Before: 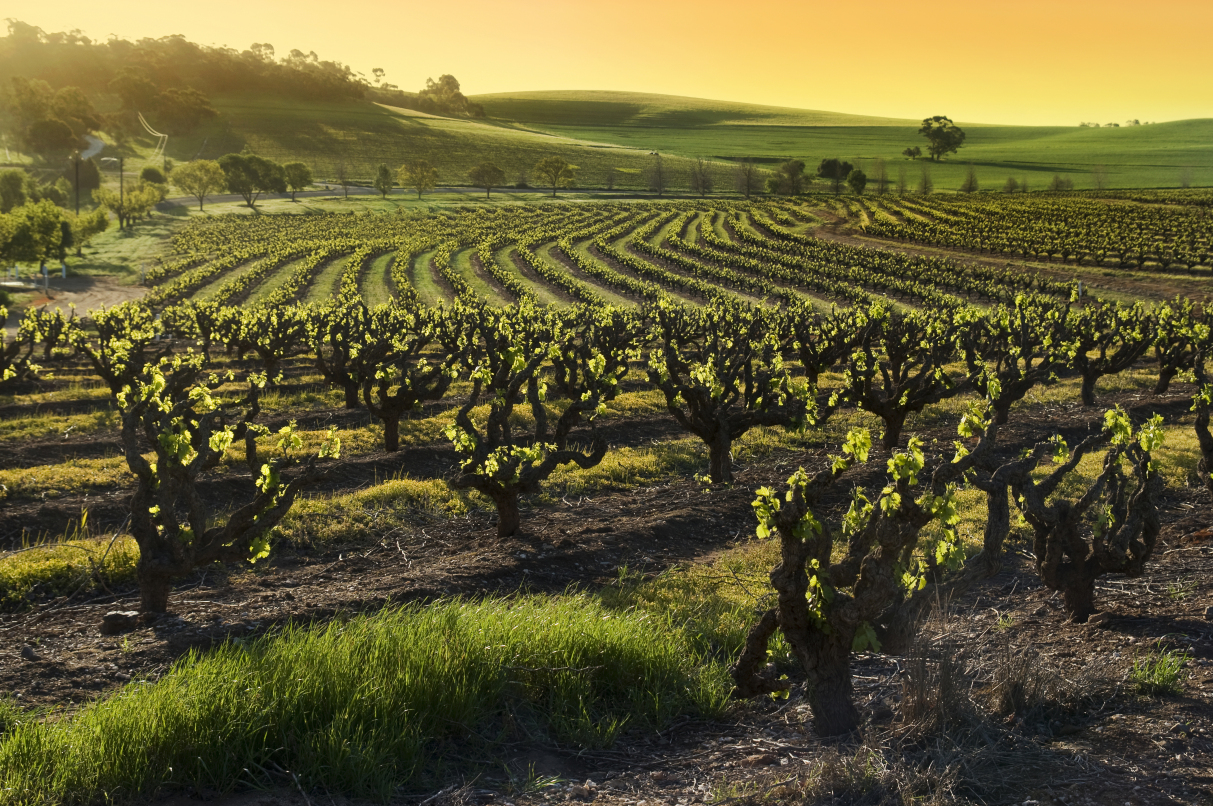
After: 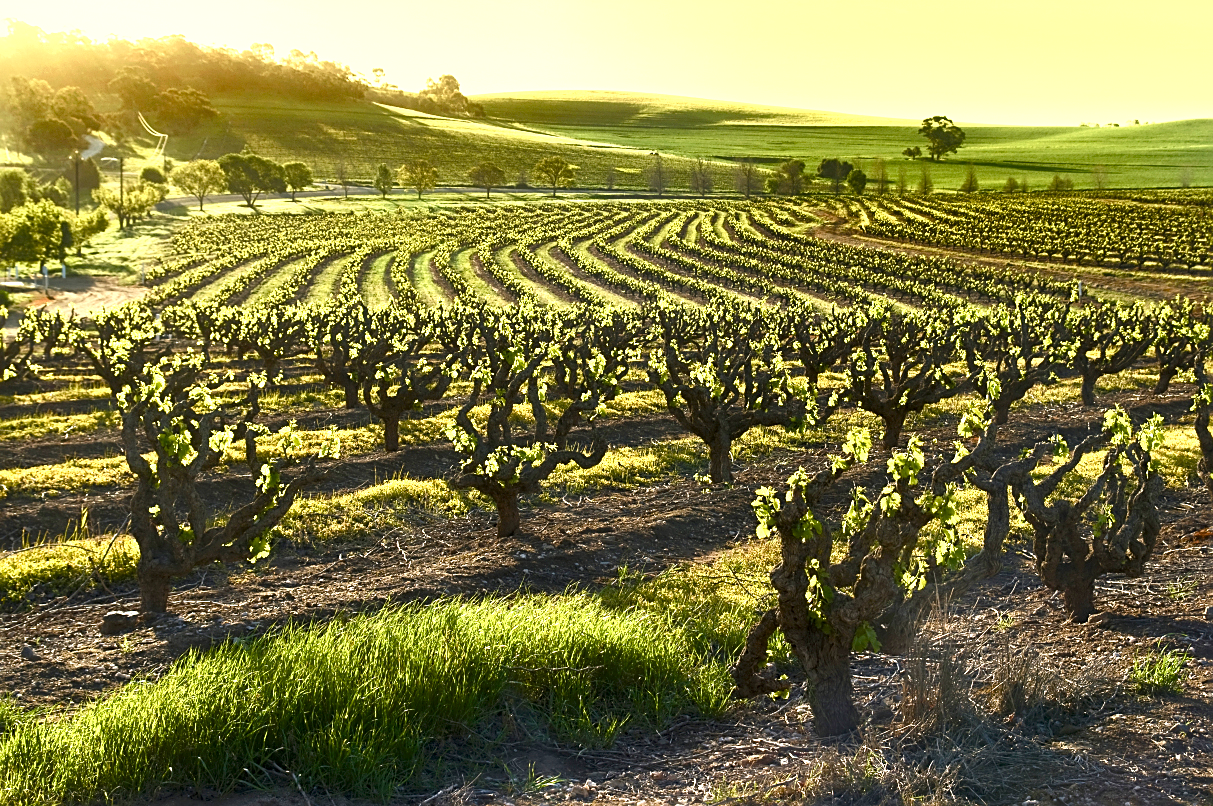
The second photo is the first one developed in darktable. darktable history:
exposure: exposure 0.558 EV, compensate exposure bias true, compensate highlight preservation false
shadows and highlights: shadows 25.97, highlights -24.84
color balance rgb: shadows lift › luminance -10.36%, shadows lift › chroma 0.944%, shadows lift › hue 115.22°, perceptual saturation grading › global saturation 20%, perceptual saturation grading › highlights -49.001%, perceptual saturation grading › shadows 26.216%, perceptual brilliance grading › global brilliance 30.715%, global vibrance 16.806%, saturation formula JzAzBz (2021)
sharpen: on, module defaults
color correction: highlights a* 0.693, highlights b* 2.79, saturation 1.06
